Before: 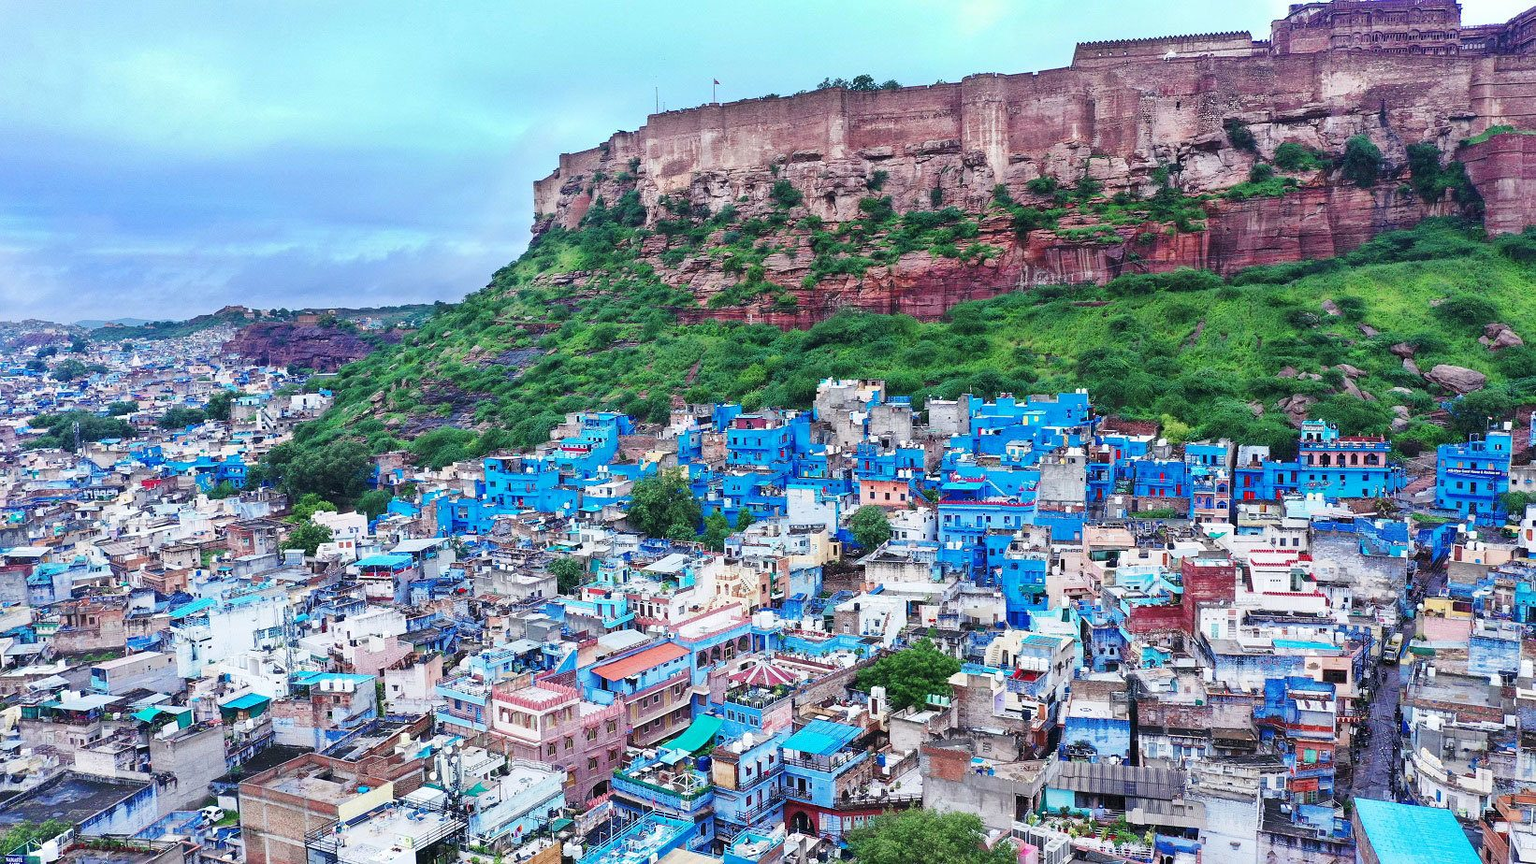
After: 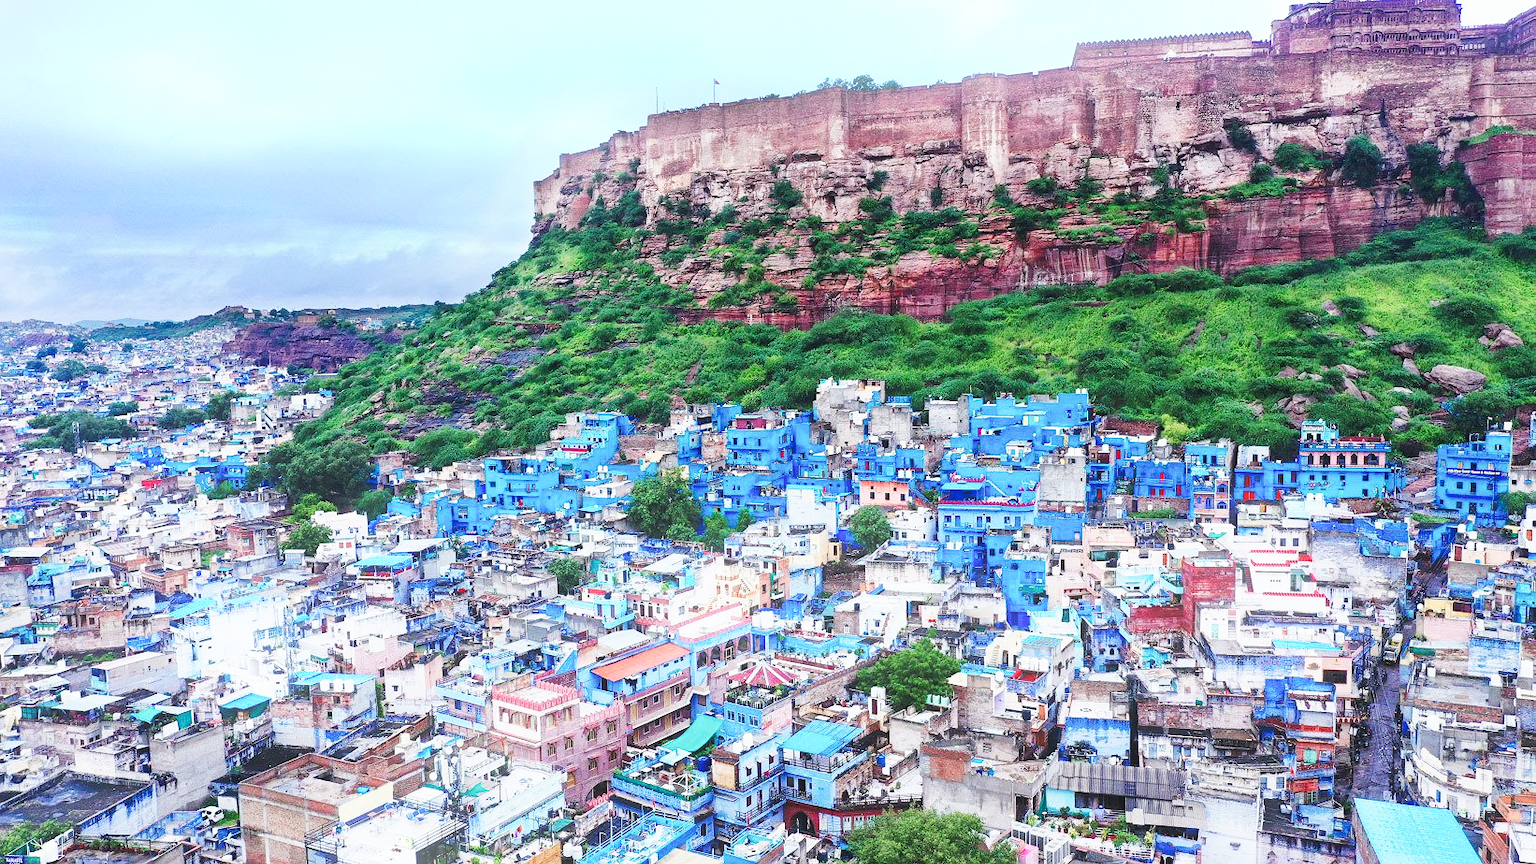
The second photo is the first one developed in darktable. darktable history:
contrast brightness saturation: contrast -0.08, brightness -0.04, saturation -0.11
tone curve: curves: ch0 [(0, 0) (0.003, 0.011) (0.011, 0.02) (0.025, 0.032) (0.044, 0.046) (0.069, 0.071) (0.1, 0.107) (0.136, 0.144) (0.177, 0.189) (0.224, 0.244) (0.277, 0.309) (0.335, 0.398) (0.399, 0.477) (0.468, 0.583) (0.543, 0.675) (0.623, 0.772) (0.709, 0.855) (0.801, 0.926) (0.898, 0.979) (1, 1)], preserve colors none
exposure: compensate highlight preservation false
bloom: size 9%, threshold 100%, strength 7%
